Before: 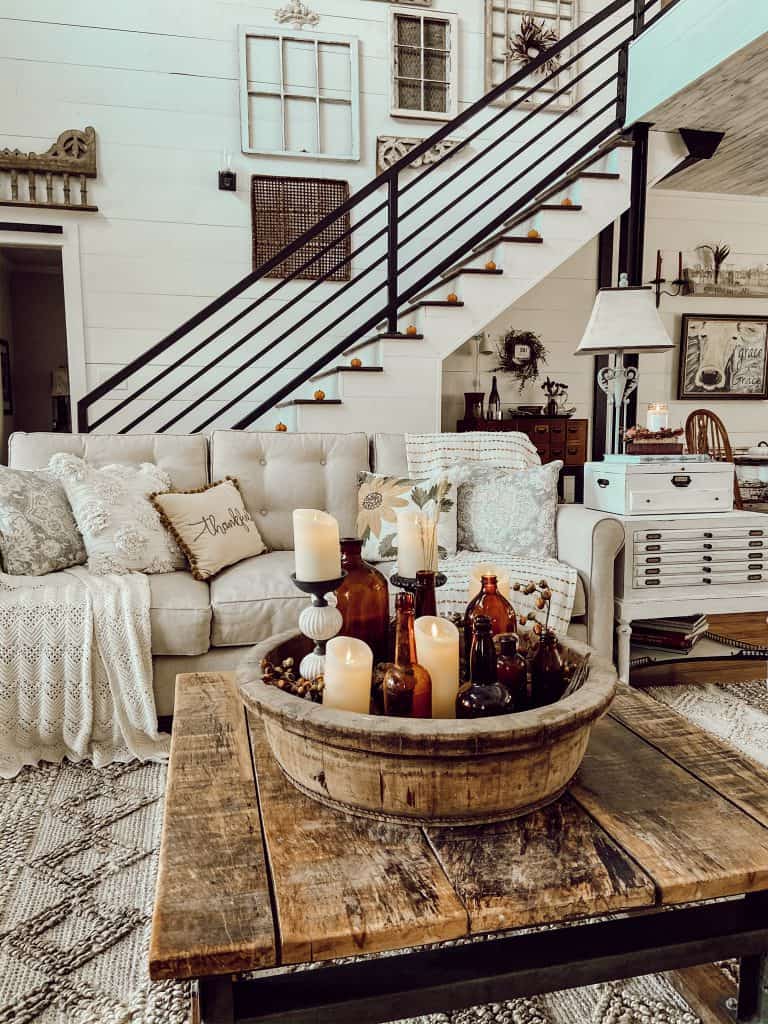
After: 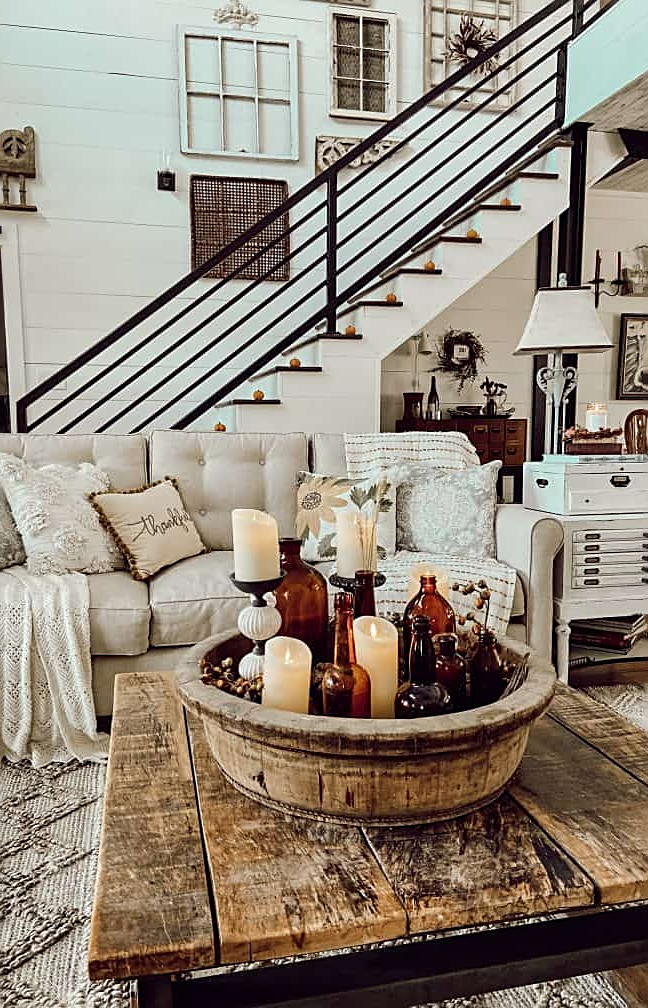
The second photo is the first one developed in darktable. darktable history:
crop: left 8.026%, right 7.374%
sharpen: on, module defaults
